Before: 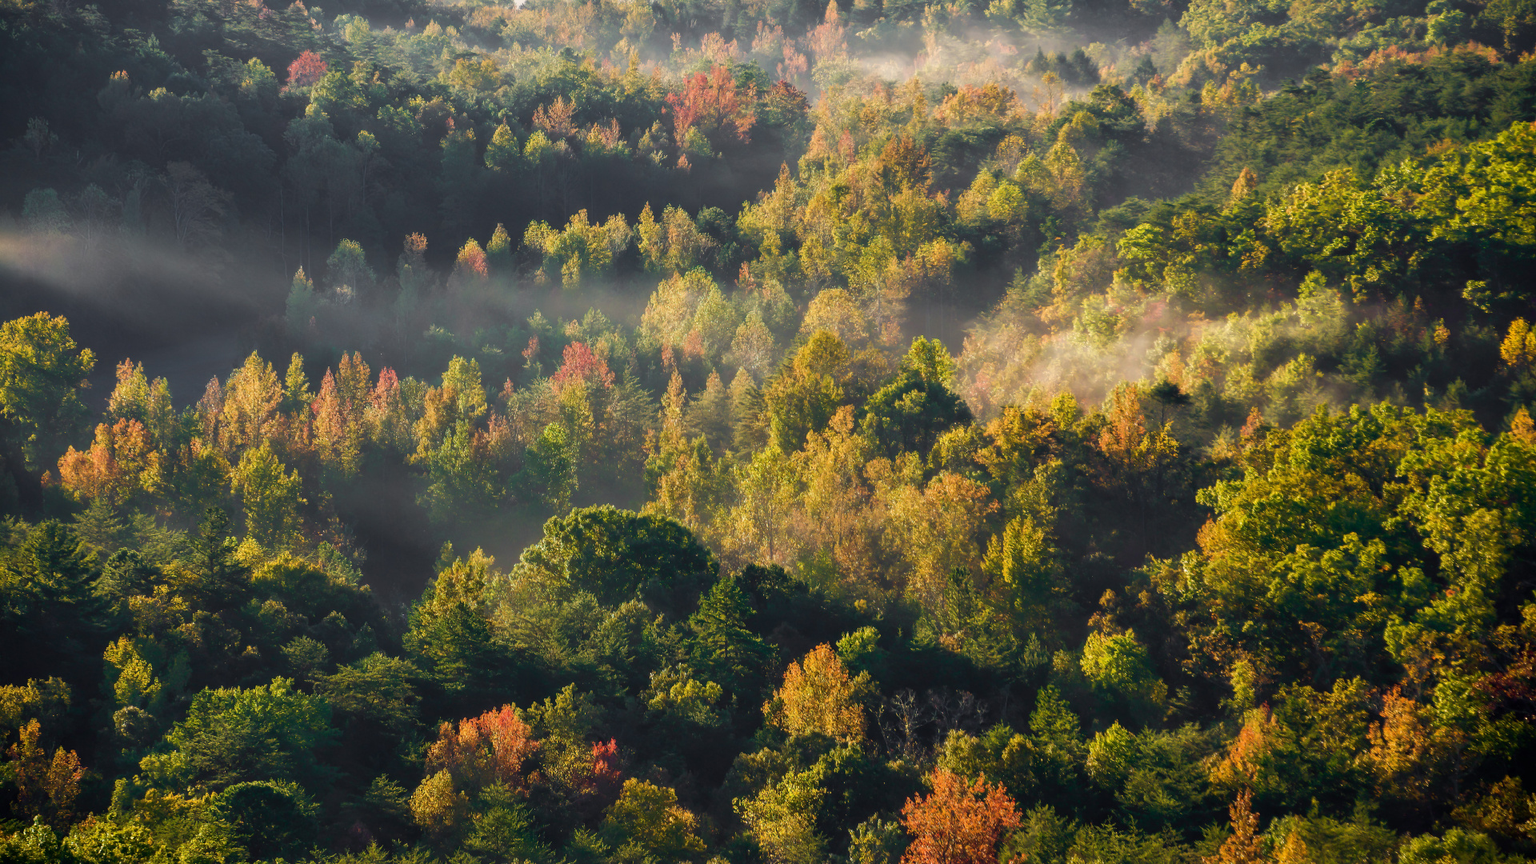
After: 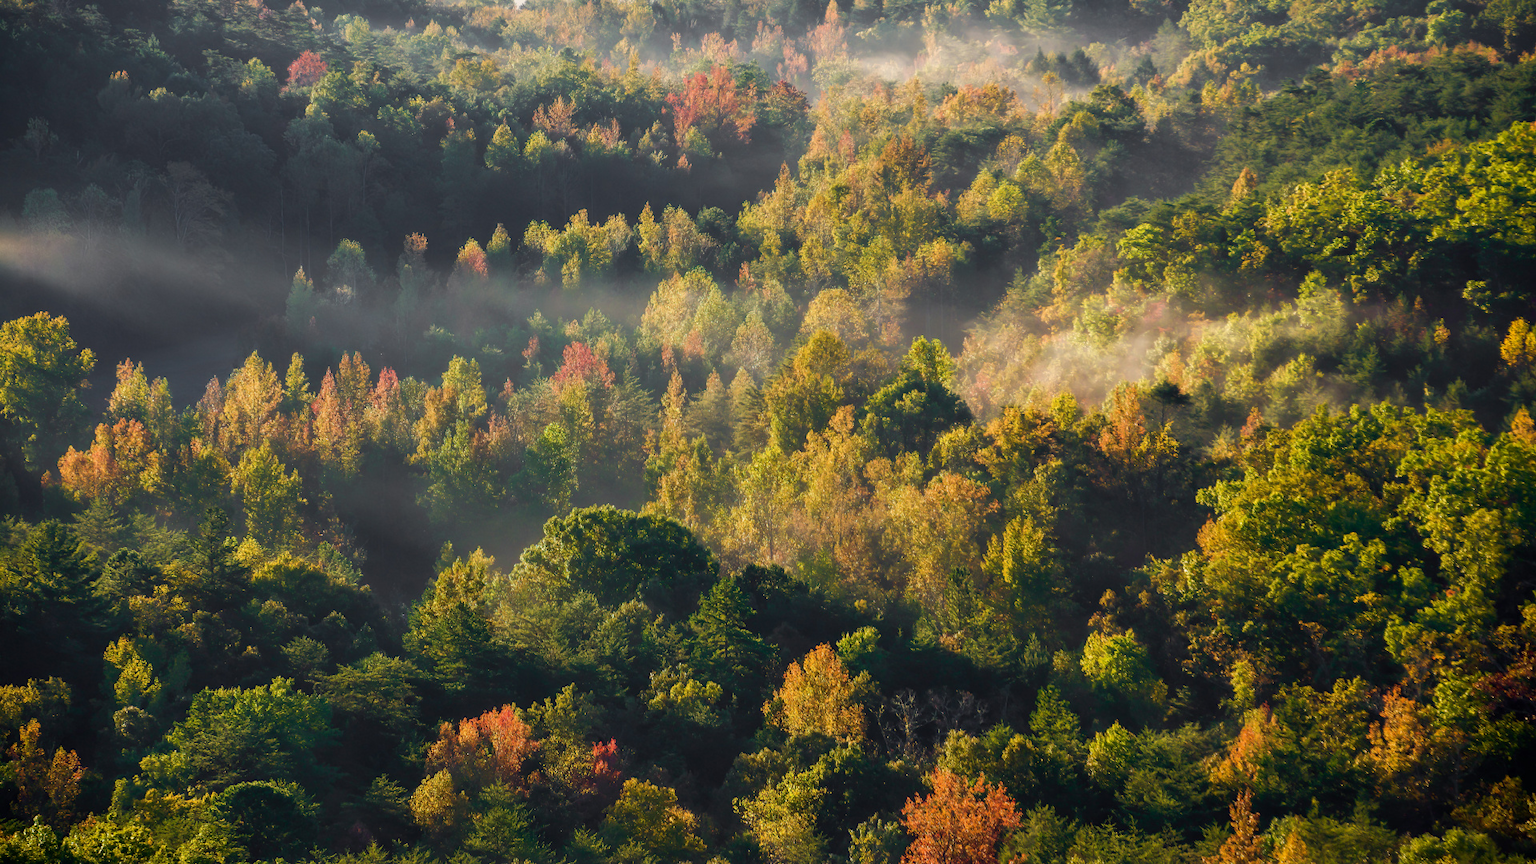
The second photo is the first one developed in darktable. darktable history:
shadows and highlights: radius 92.43, shadows -14.04, white point adjustment 0.2, highlights 31.71, compress 48.41%, soften with gaussian
